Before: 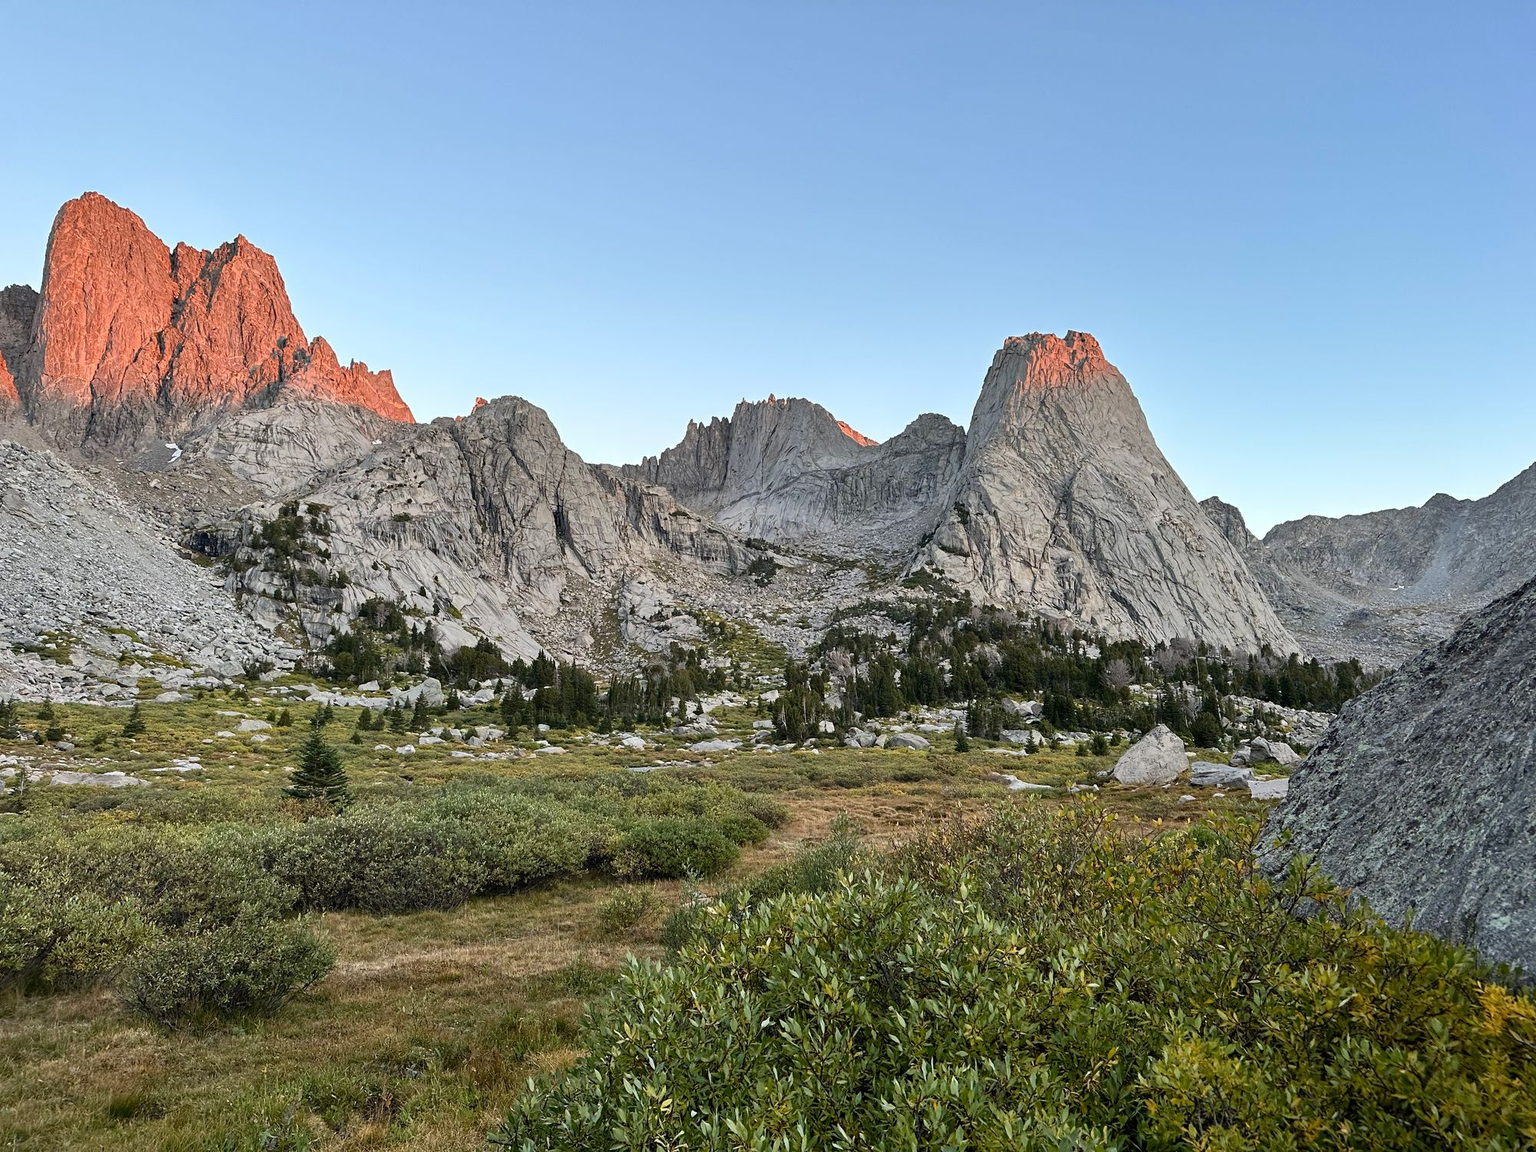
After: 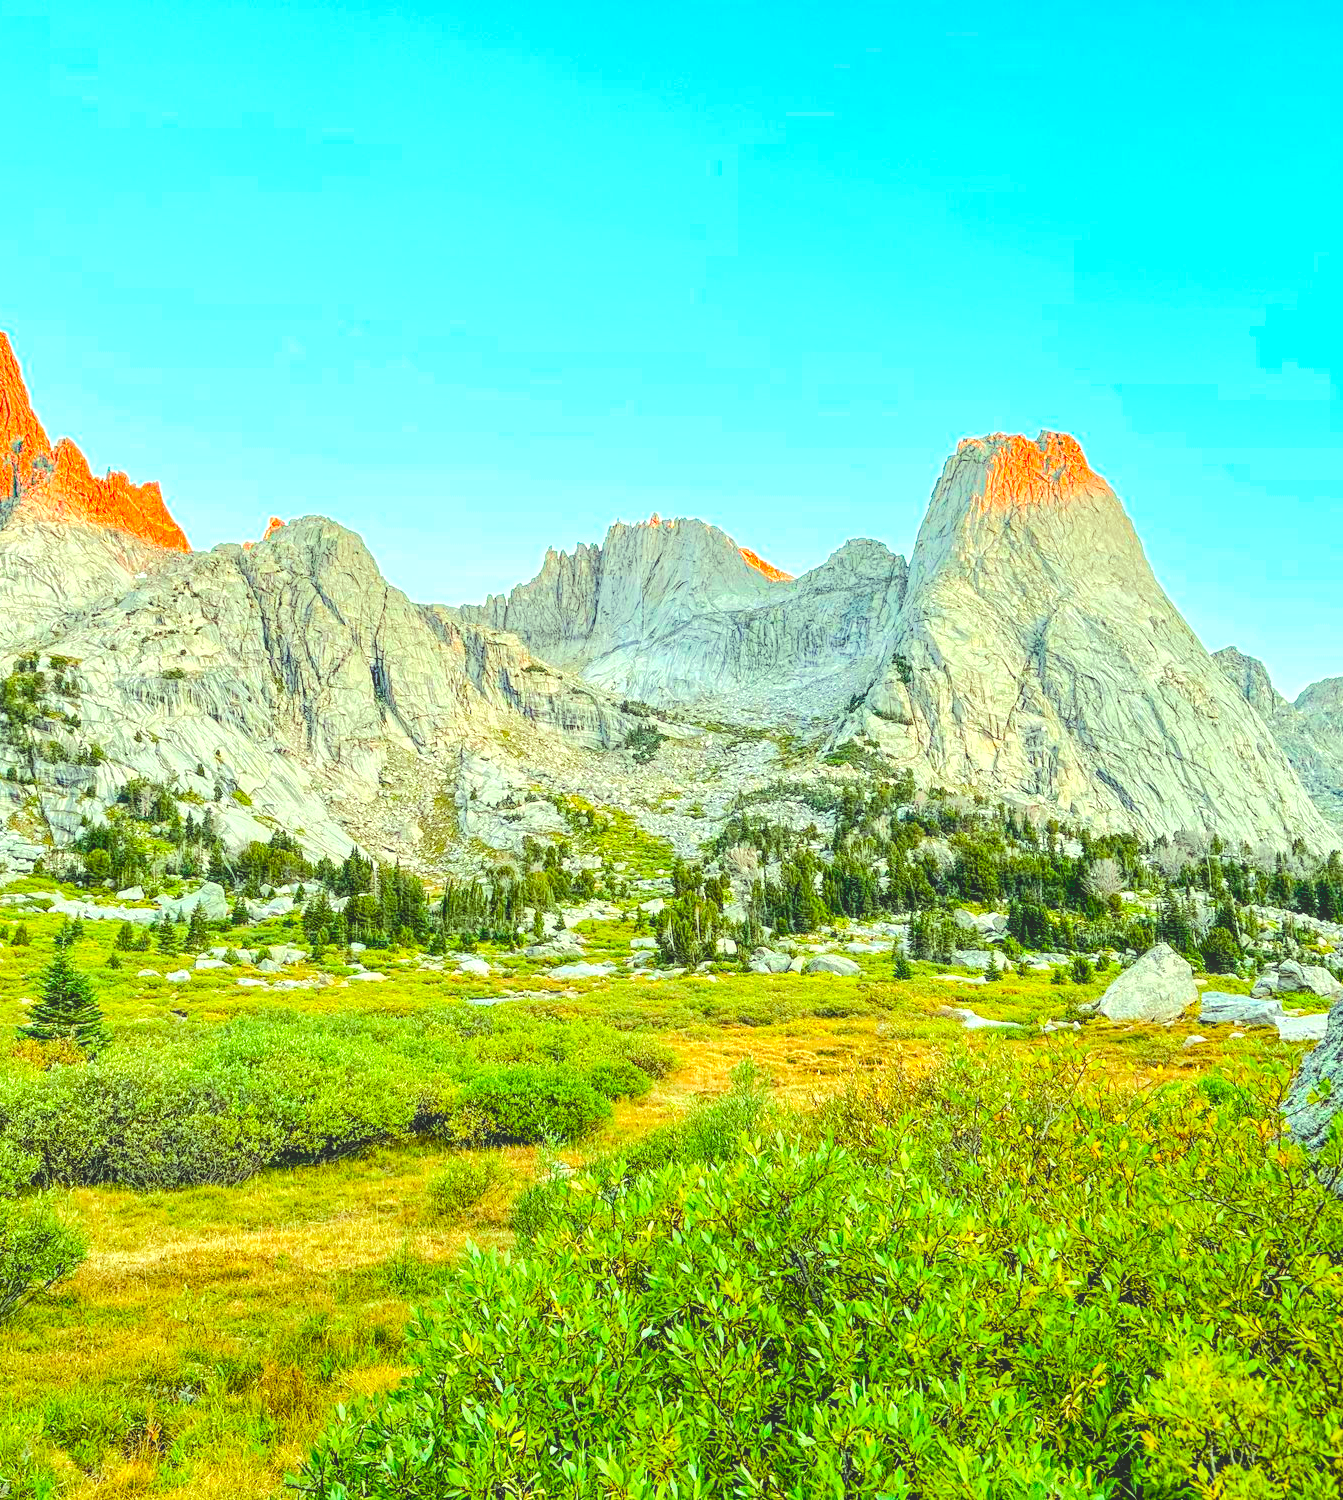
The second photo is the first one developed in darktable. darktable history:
tone equalizer: -7 EV 0.149 EV, -6 EV 0.612 EV, -5 EV 1.12 EV, -4 EV 1.33 EV, -3 EV 1.13 EV, -2 EV 0.6 EV, -1 EV 0.148 EV, edges refinement/feathering 500, mask exposure compensation -1.57 EV, preserve details no
crop and rotate: left 17.539%, right 15.275%
contrast brightness saturation: contrast 0.105, saturation -0.164
exposure: black level correction -0.001, exposure 0.909 EV, compensate highlight preservation false
local contrast: highlights 66%, shadows 33%, detail 166%, midtone range 0.2
color balance rgb: global offset › luminance -0.888%, perceptual saturation grading › global saturation 40.651%
color correction: highlights a* -11.21, highlights b* 9.95, saturation 1.72
